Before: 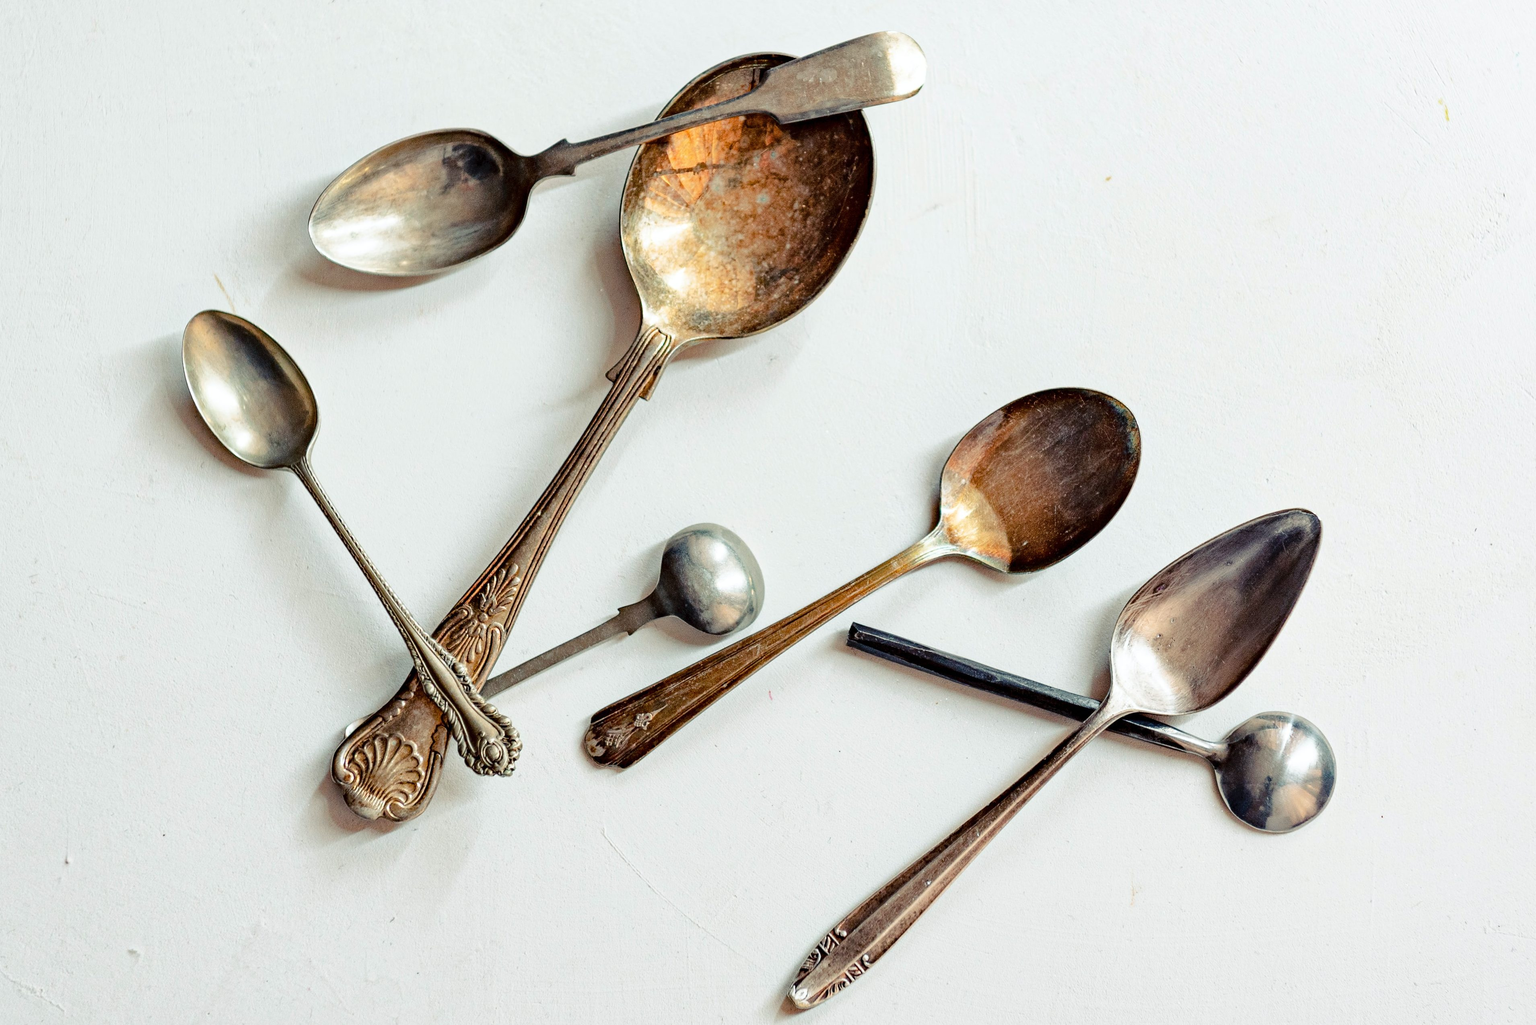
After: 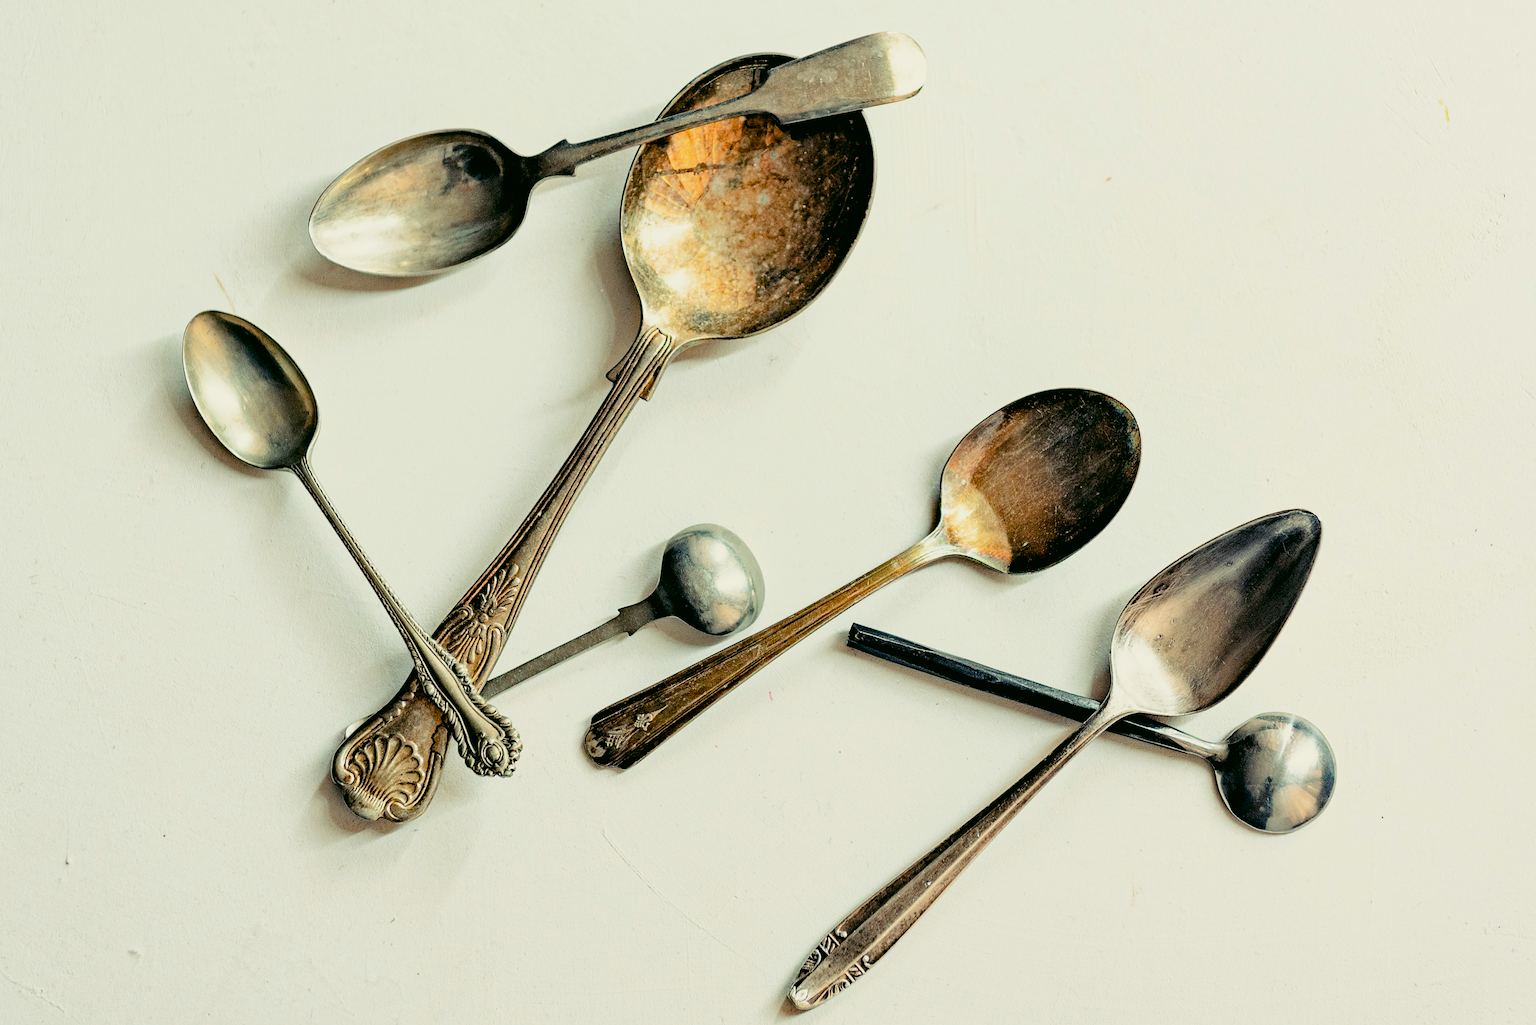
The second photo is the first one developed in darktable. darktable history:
filmic rgb: middle gray luminance 12.69%, black relative exposure -10.11 EV, white relative exposure 3.47 EV, target black luminance 0%, hardness 5.75, latitude 45%, contrast 1.226, highlights saturation mix 6.03%, shadows ↔ highlights balance 27.15%
sharpen: amount 0.207
color correction: highlights a* -0.534, highlights b* 9.2, shadows a* -8.94, shadows b* 1.37
